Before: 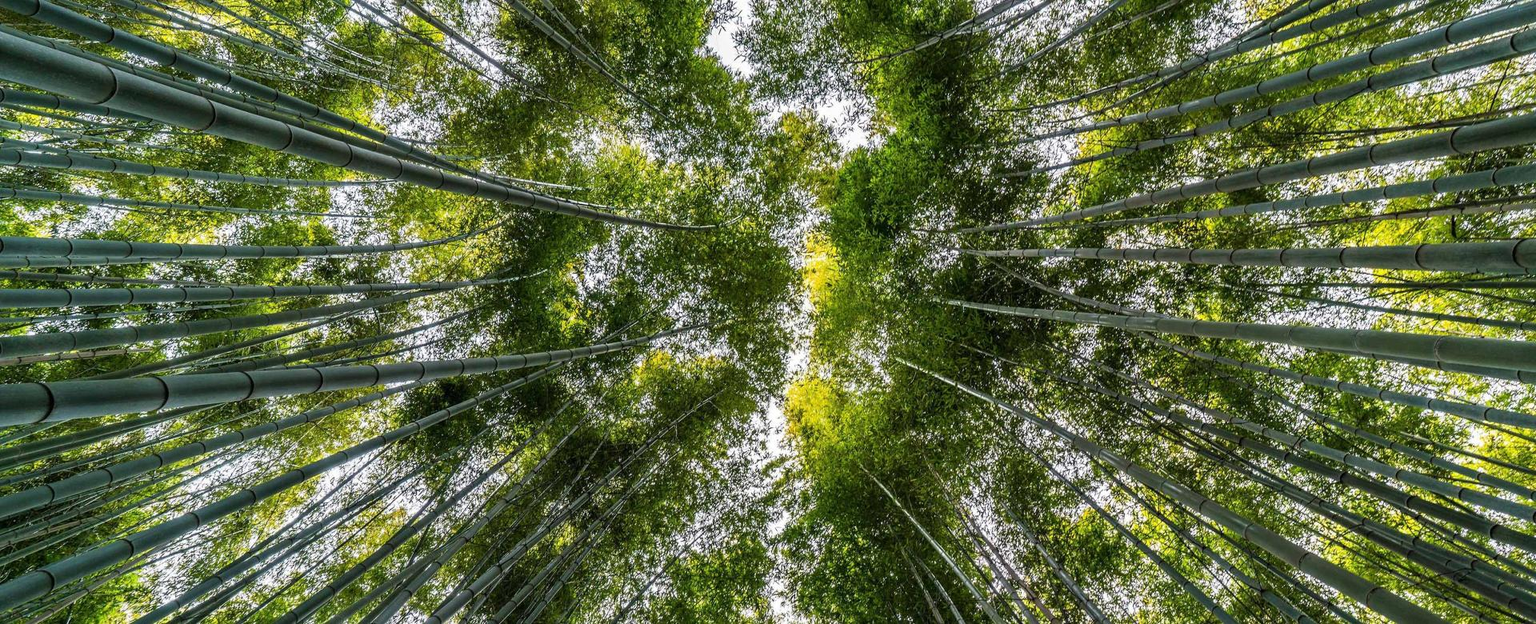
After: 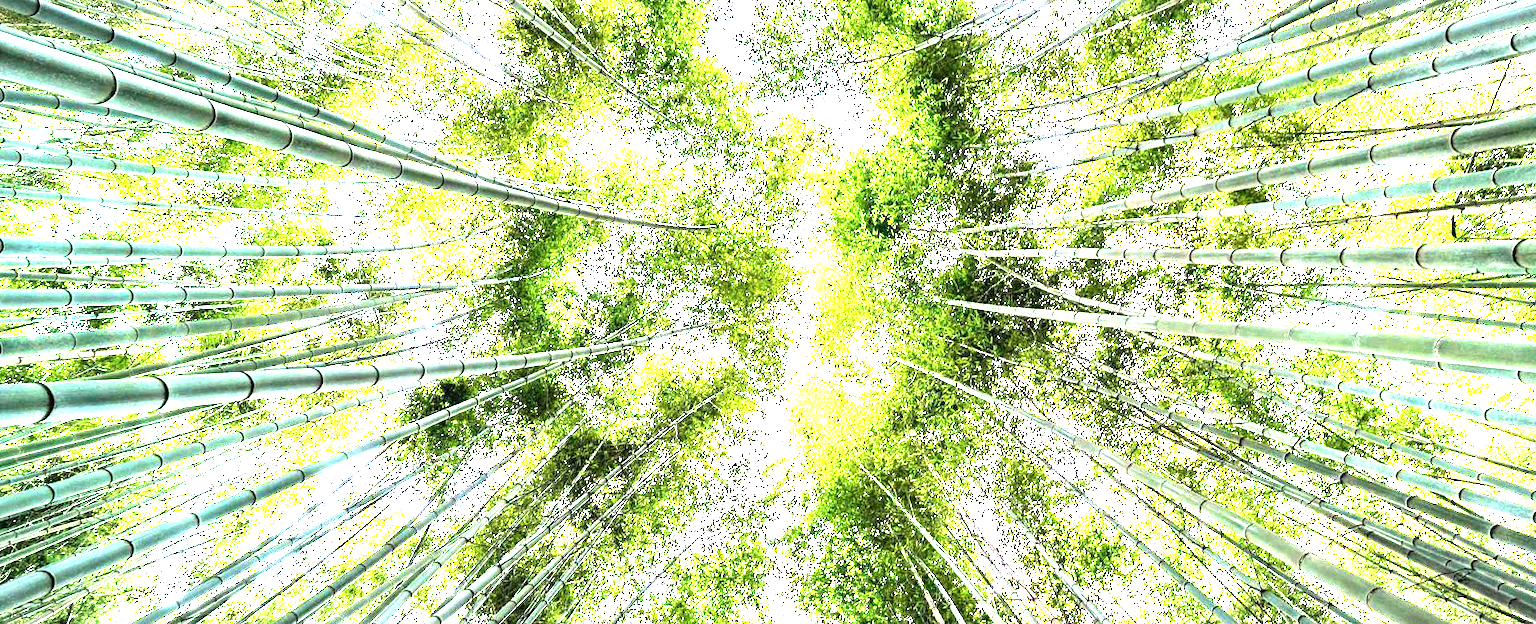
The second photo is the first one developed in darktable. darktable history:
levels: levels [0, 0.281, 0.562]
exposure: exposure 1.204 EV, compensate highlight preservation false
color zones: curves: ch0 [(0, 0.558) (0.143, 0.559) (0.286, 0.529) (0.429, 0.505) (0.571, 0.5) (0.714, 0.5) (0.857, 0.5) (1, 0.558)]; ch1 [(0, 0.469) (0.01, 0.469) (0.12, 0.446) (0.248, 0.469) (0.5, 0.5) (0.748, 0.5) (0.99, 0.469) (1, 0.469)]
vignetting: fall-off start 100.61%, fall-off radius 65.34%, automatic ratio true
tone equalizer: -8 EV -0.448 EV, -7 EV -0.373 EV, -6 EV -0.359 EV, -5 EV -0.192 EV, -3 EV 0.244 EV, -2 EV 0.316 EV, -1 EV 0.391 EV, +0 EV 0.407 EV
